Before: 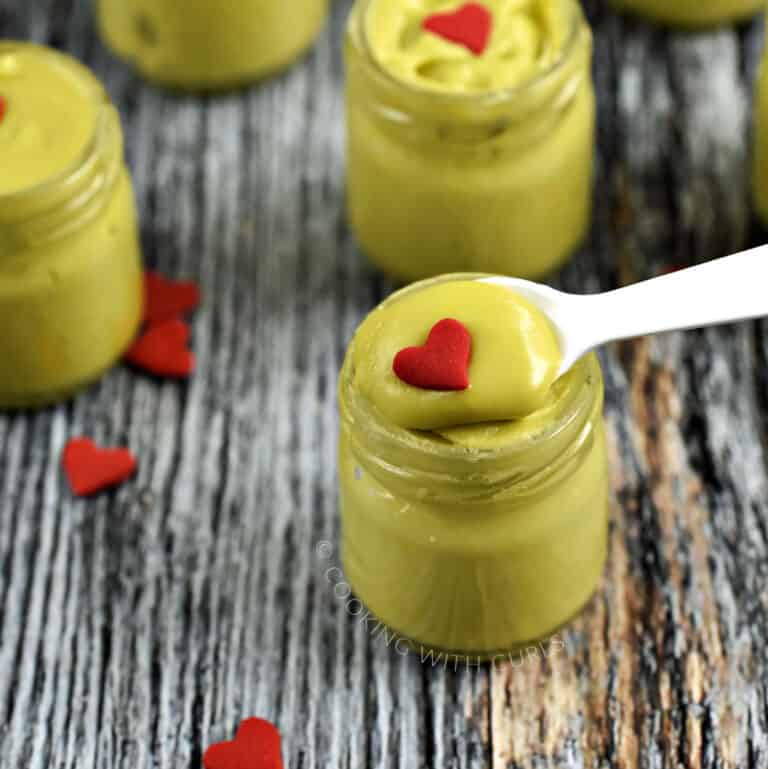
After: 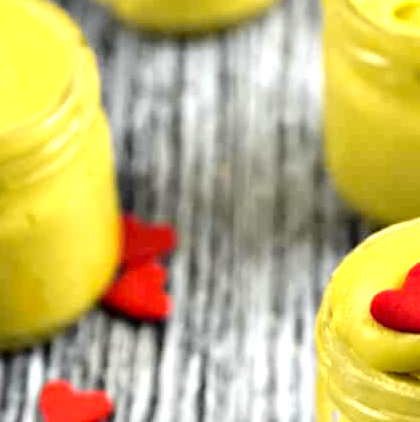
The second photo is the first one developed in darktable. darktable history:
tone curve: curves: ch0 [(0, 0.013) (0.036, 0.035) (0.274, 0.288) (0.504, 0.536) (0.844, 0.84) (1, 0.97)]; ch1 [(0, 0) (0.389, 0.403) (0.462, 0.48) (0.499, 0.5) (0.522, 0.534) (0.567, 0.588) (0.626, 0.645) (0.749, 0.781) (1, 1)]; ch2 [(0, 0) (0.457, 0.486) (0.5, 0.501) (0.533, 0.539) (0.599, 0.6) (0.704, 0.732) (1, 1)], color space Lab, independent channels, preserve colors none
crop and rotate: left 3.047%, top 7.509%, right 42.236%, bottom 37.598%
exposure: black level correction 0.001, exposure 1.129 EV, compensate exposure bias true, compensate highlight preservation false
sharpen: radius 5.325, amount 0.312, threshold 26.433
